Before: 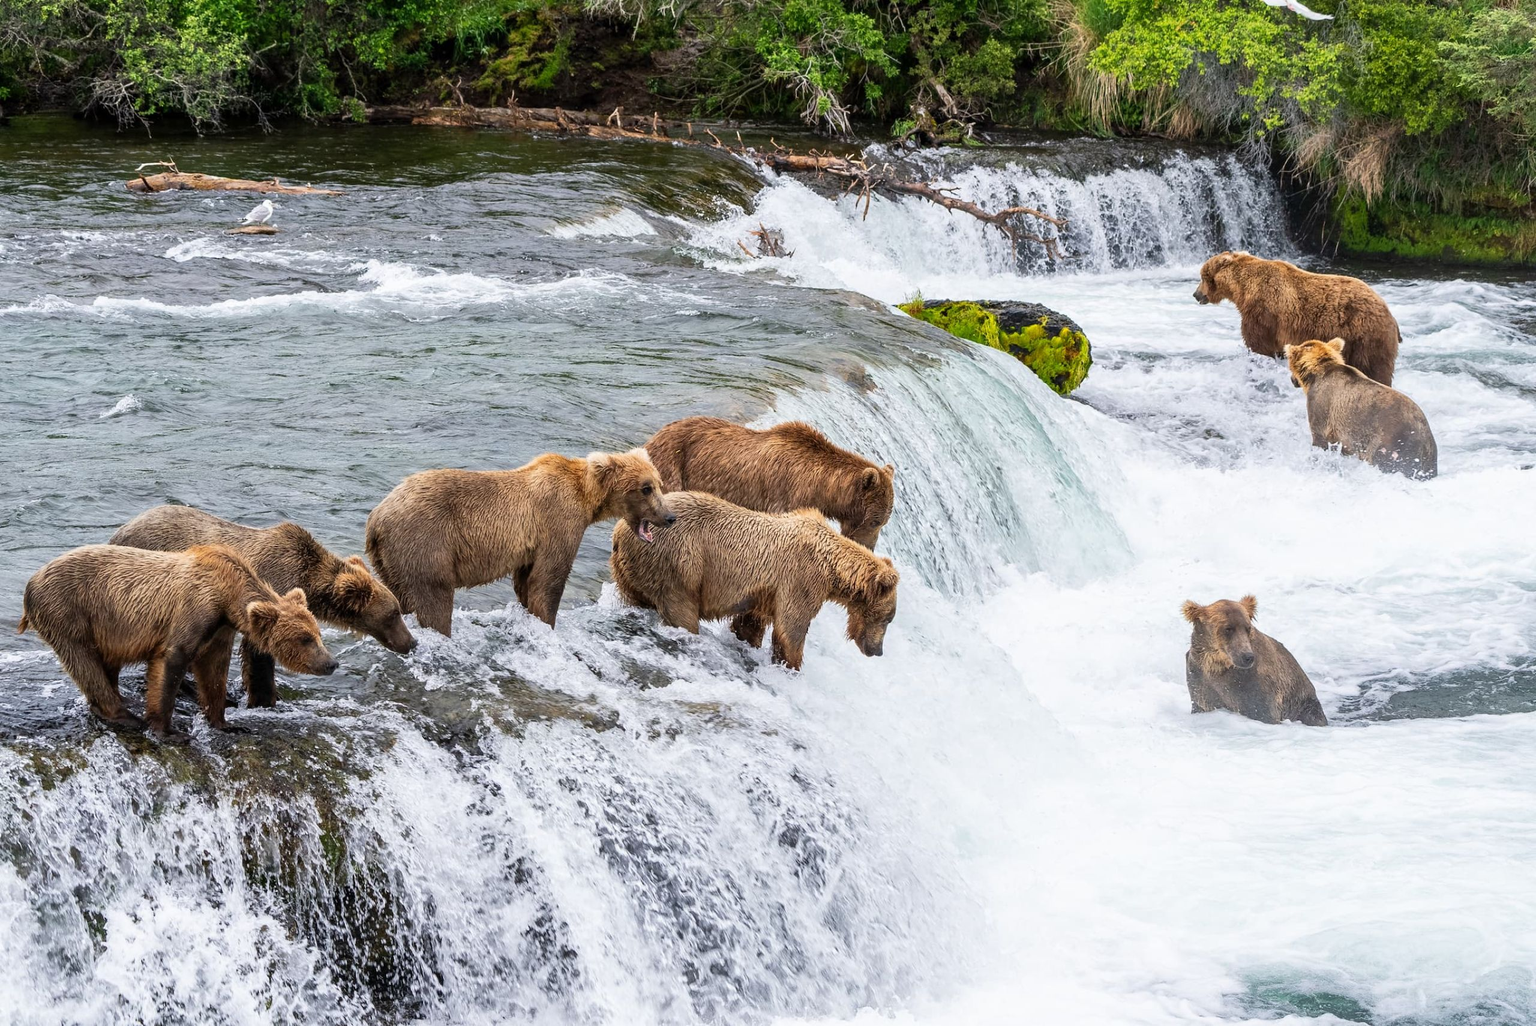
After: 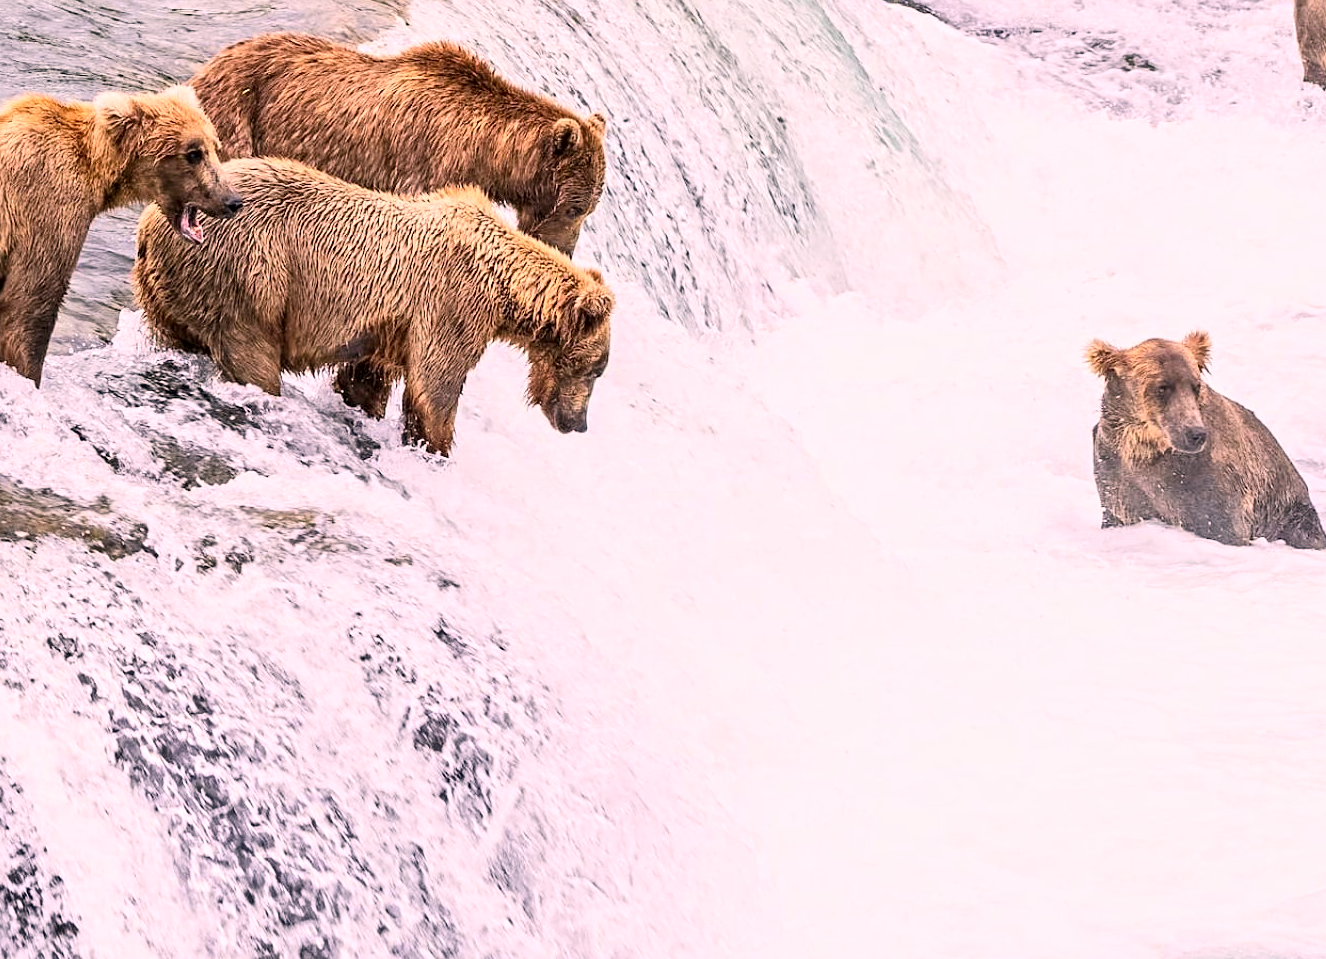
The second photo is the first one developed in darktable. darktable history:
color correction: highlights a* 14.64, highlights b* 4.86
contrast equalizer: octaves 7, y [[0.5, 0.501, 0.525, 0.597, 0.58, 0.514], [0.5 ×6], [0.5 ×6], [0 ×6], [0 ×6]], mix 0.8
crop: left 34.535%, top 38.709%, right 13.633%, bottom 5.208%
contrast brightness saturation: contrast 0.204, brightness 0.153, saturation 0.141
sharpen: amount 0.208
